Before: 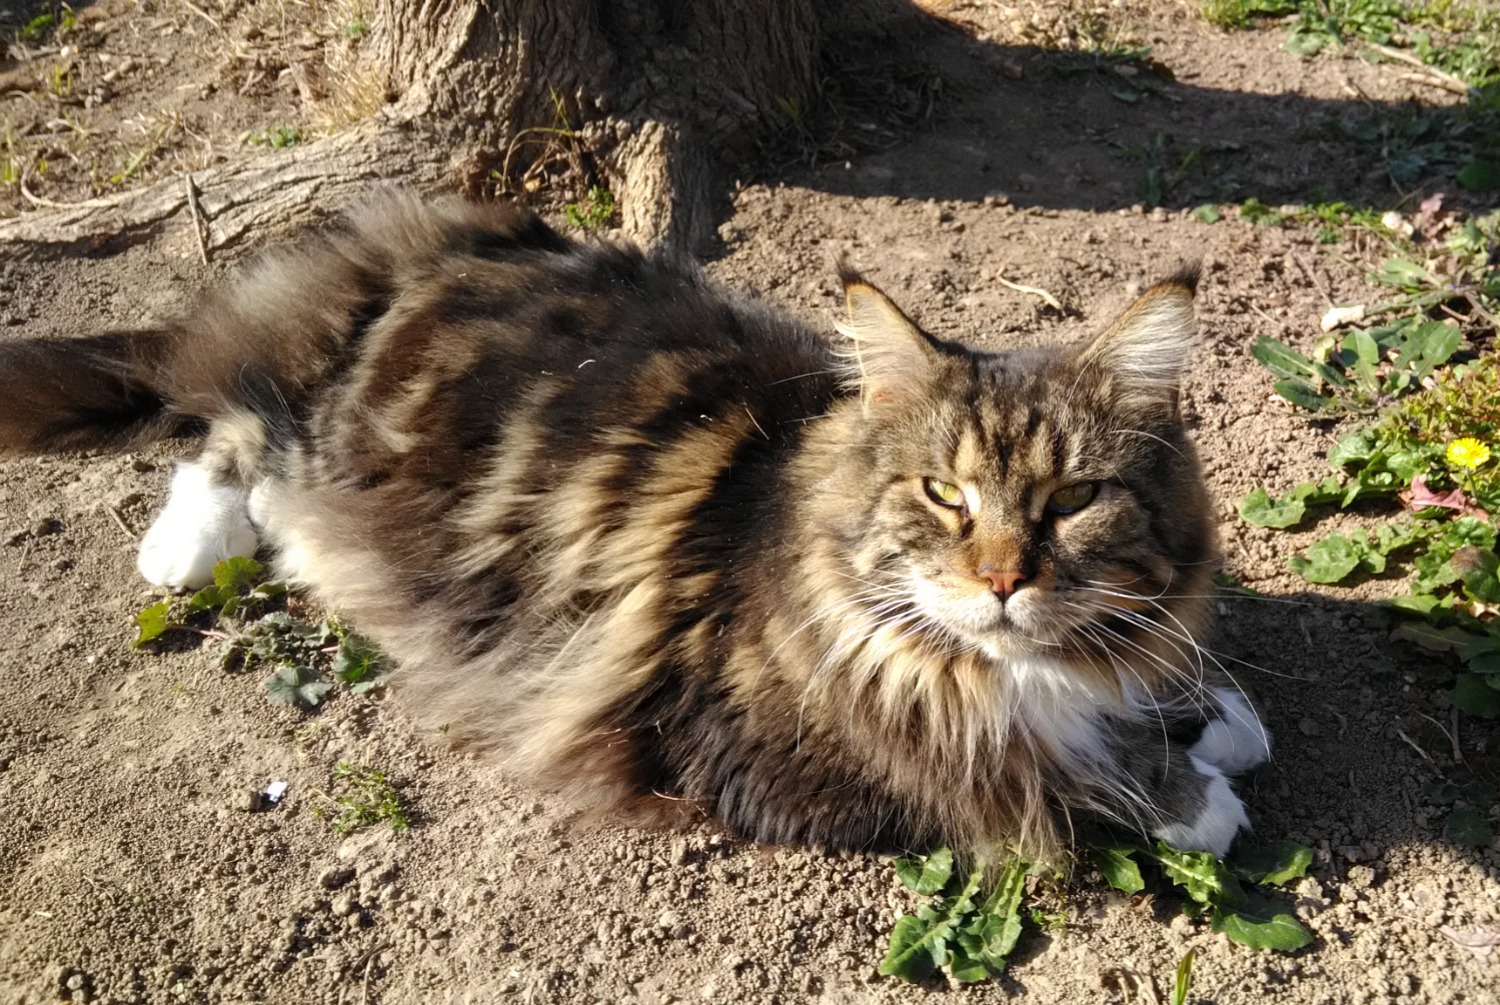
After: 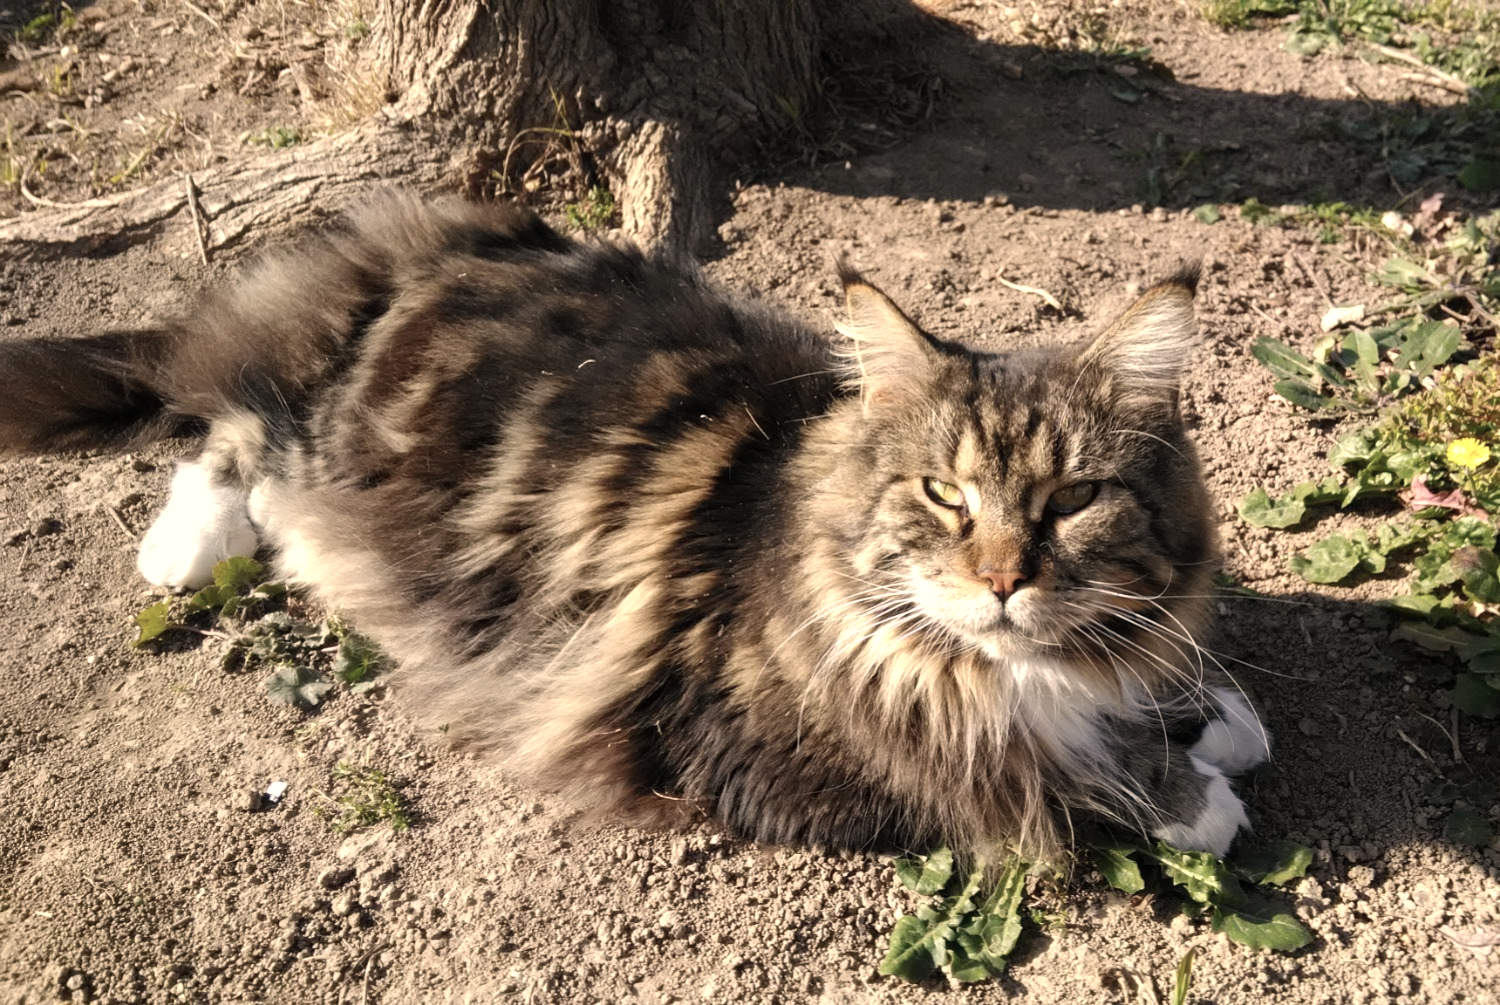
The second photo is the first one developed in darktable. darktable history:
color correction: highlights a* 5.59, highlights b* 5.24, saturation 0.68
tone equalizer: on, module defaults
white balance: red 1.045, blue 0.932
exposure: exposure 0.15 EV, compensate highlight preservation false
